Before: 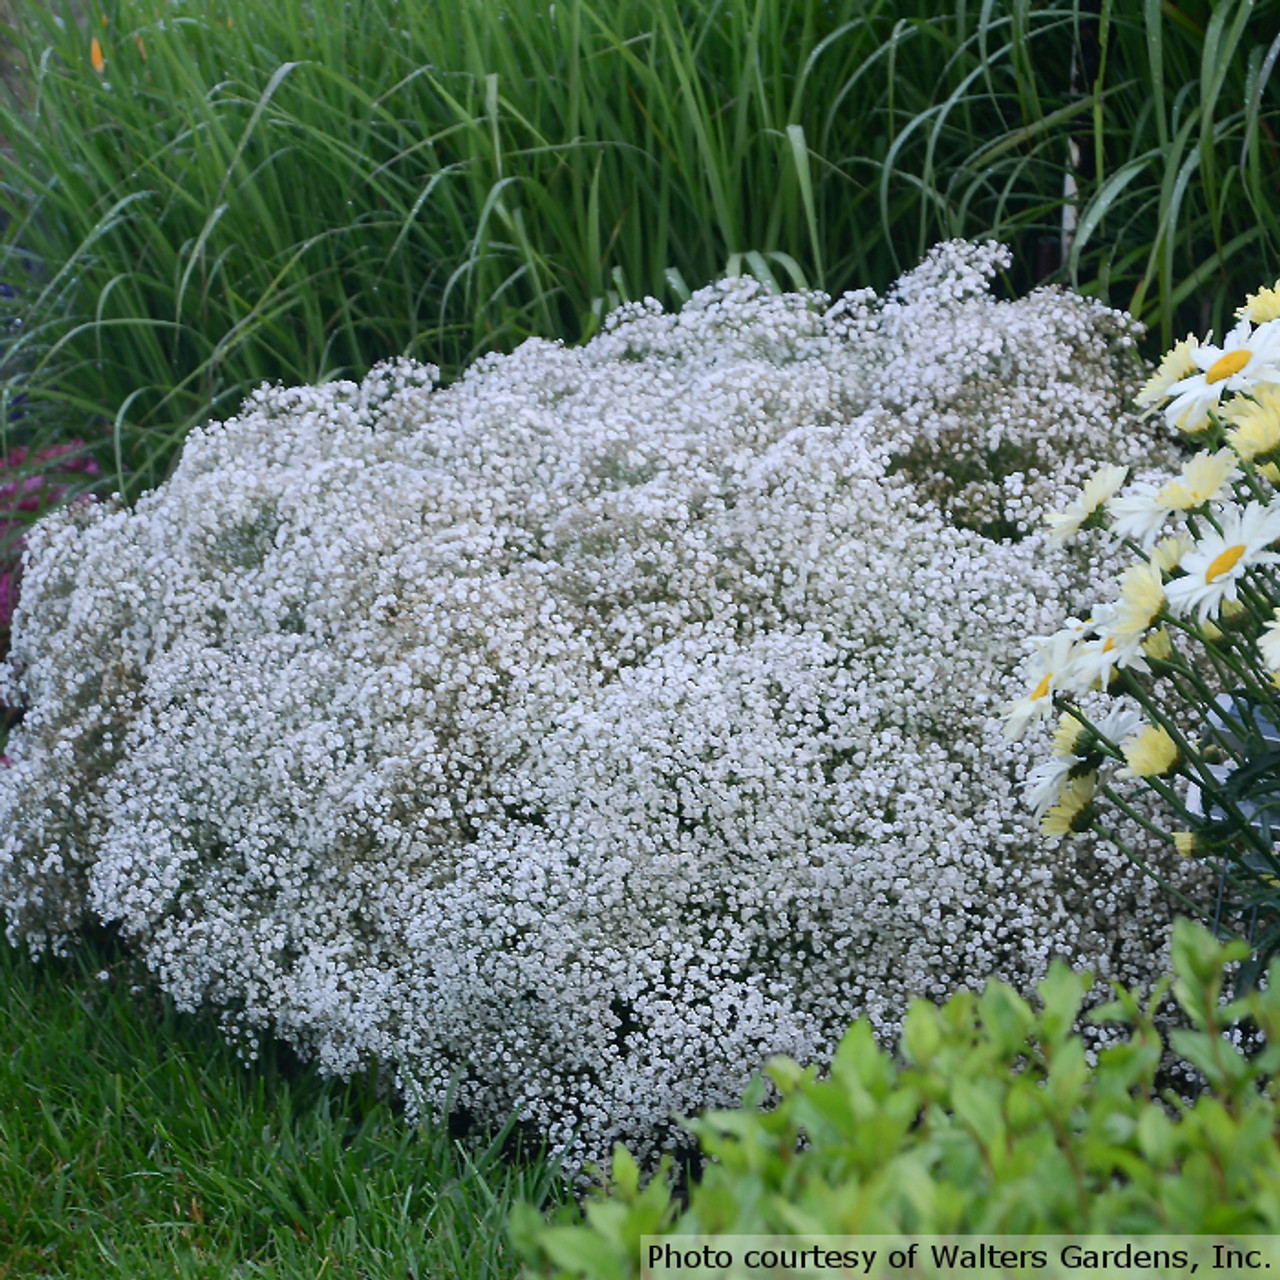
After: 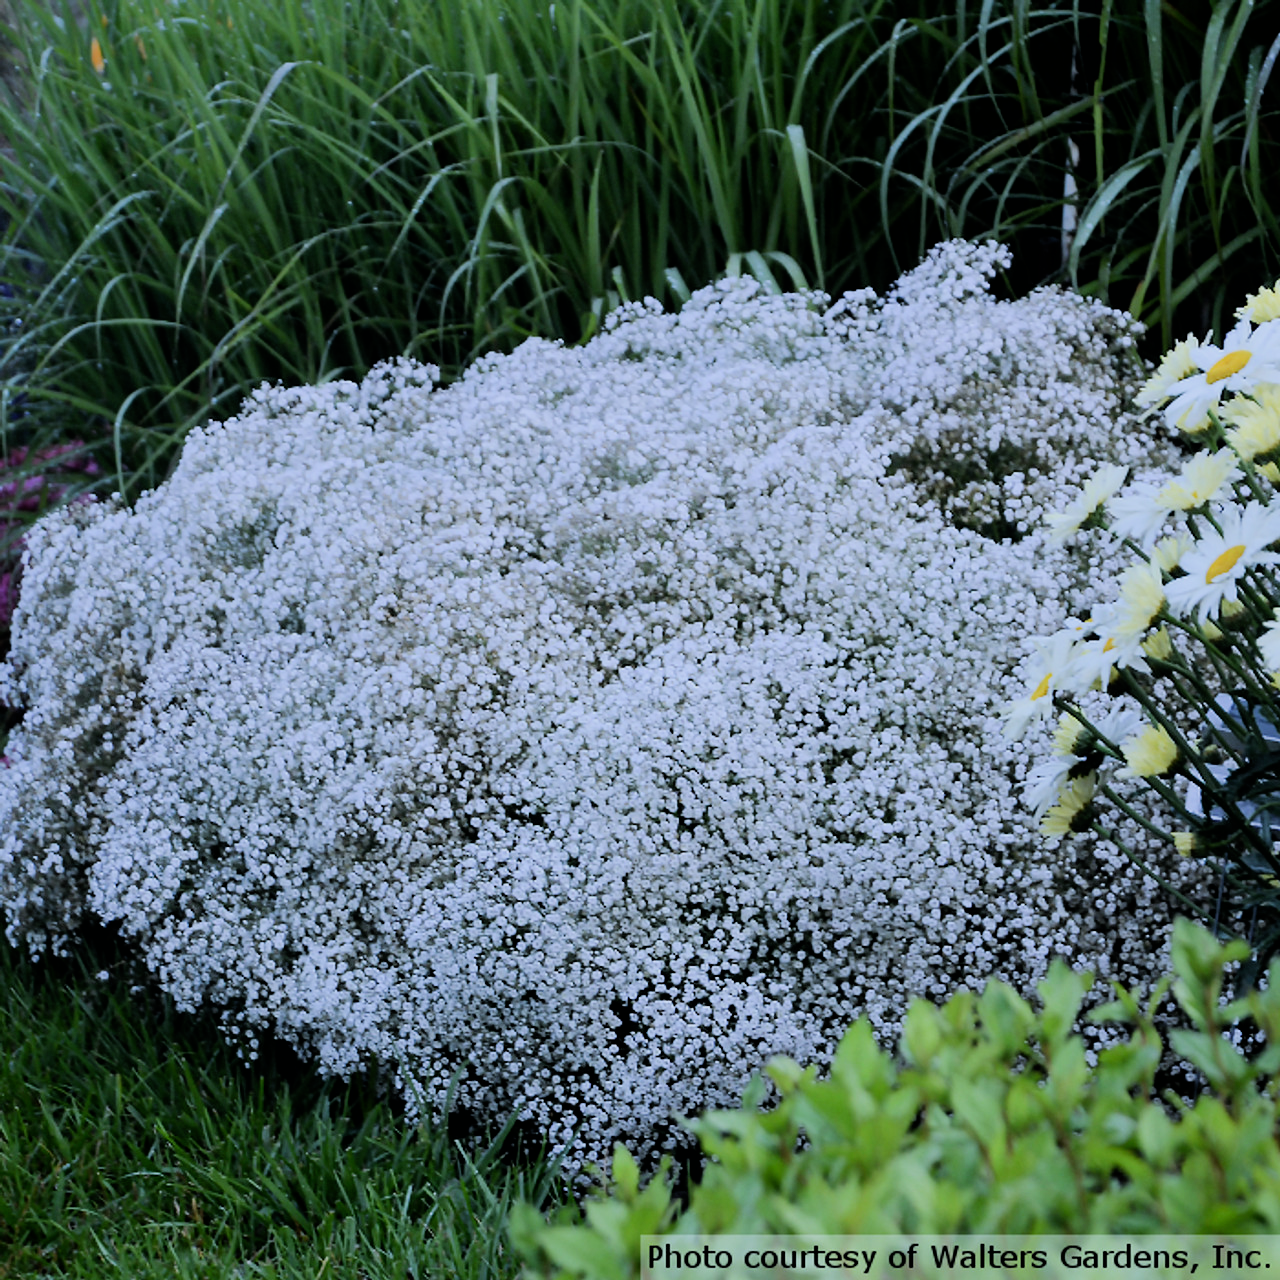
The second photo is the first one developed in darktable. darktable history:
white balance: red 0.926, green 1.003, blue 1.133
filmic rgb: black relative exposure -5 EV, hardness 2.88, contrast 1.3
